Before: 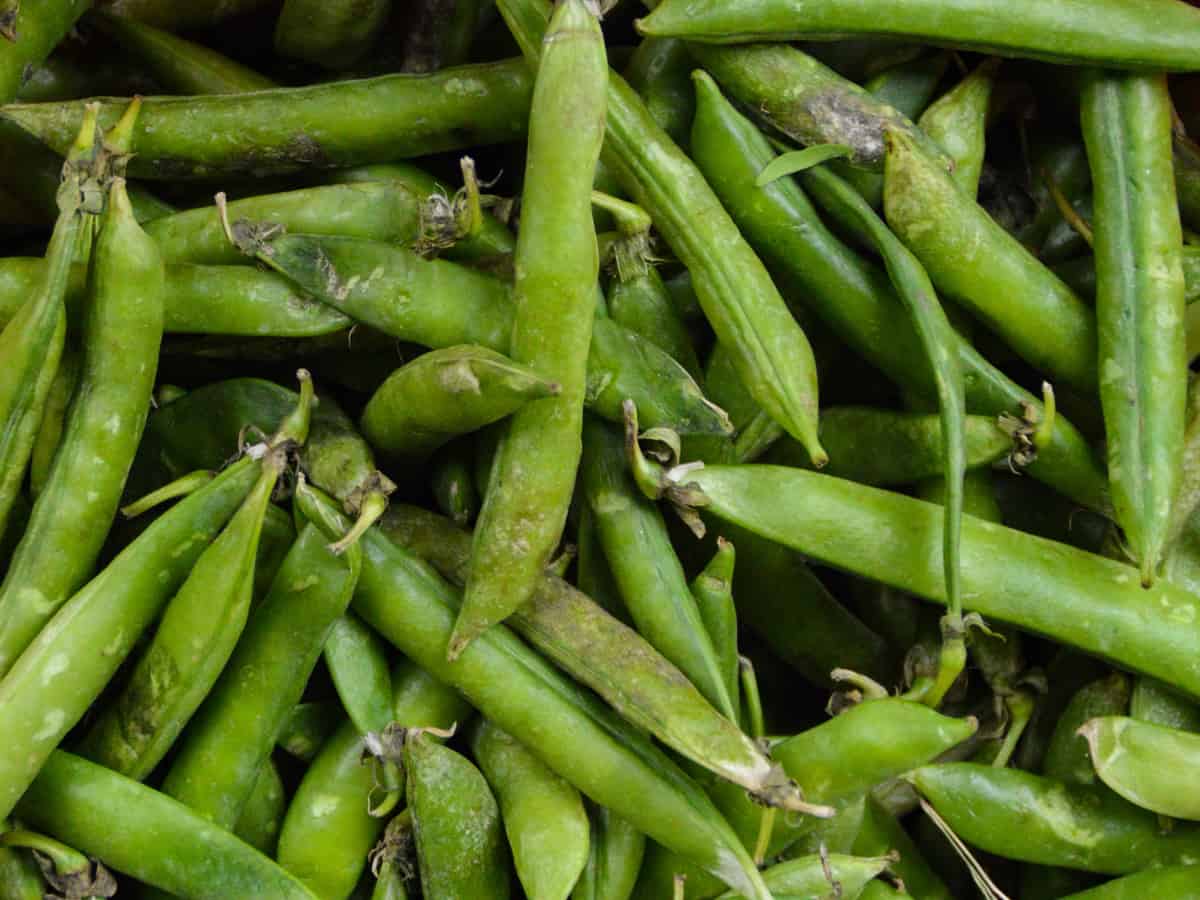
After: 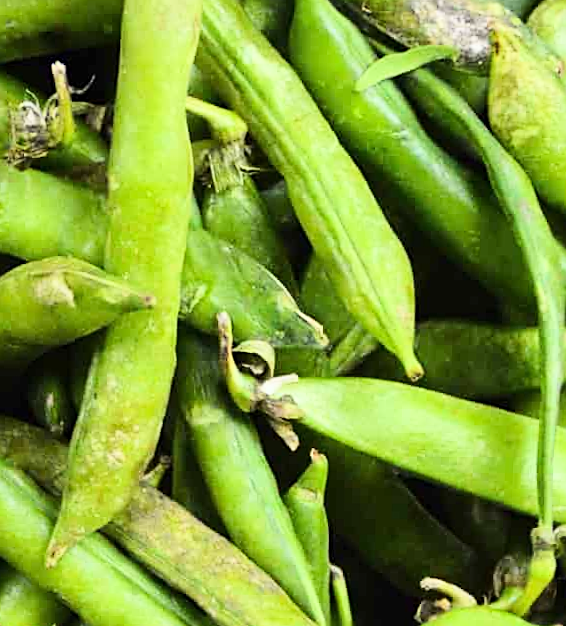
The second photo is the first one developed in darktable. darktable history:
base curve: curves: ch0 [(0, 0) (0.018, 0.026) (0.143, 0.37) (0.33, 0.731) (0.458, 0.853) (0.735, 0.965) (0.905, 0.986) (1, 1)]
crop: left 32.075%, top 10.976%, right 18.355%, bottom 17.596%
rotate and perspective: rotation 0.074°, lens shift (vertical) 0.096, lens shift (horizontal) -0.041, crop left 0.043, crop right 0.952, crop top 0.024, crop bottom 0.979
sharpen: on, module defaults
color zones: mix -62.47%
